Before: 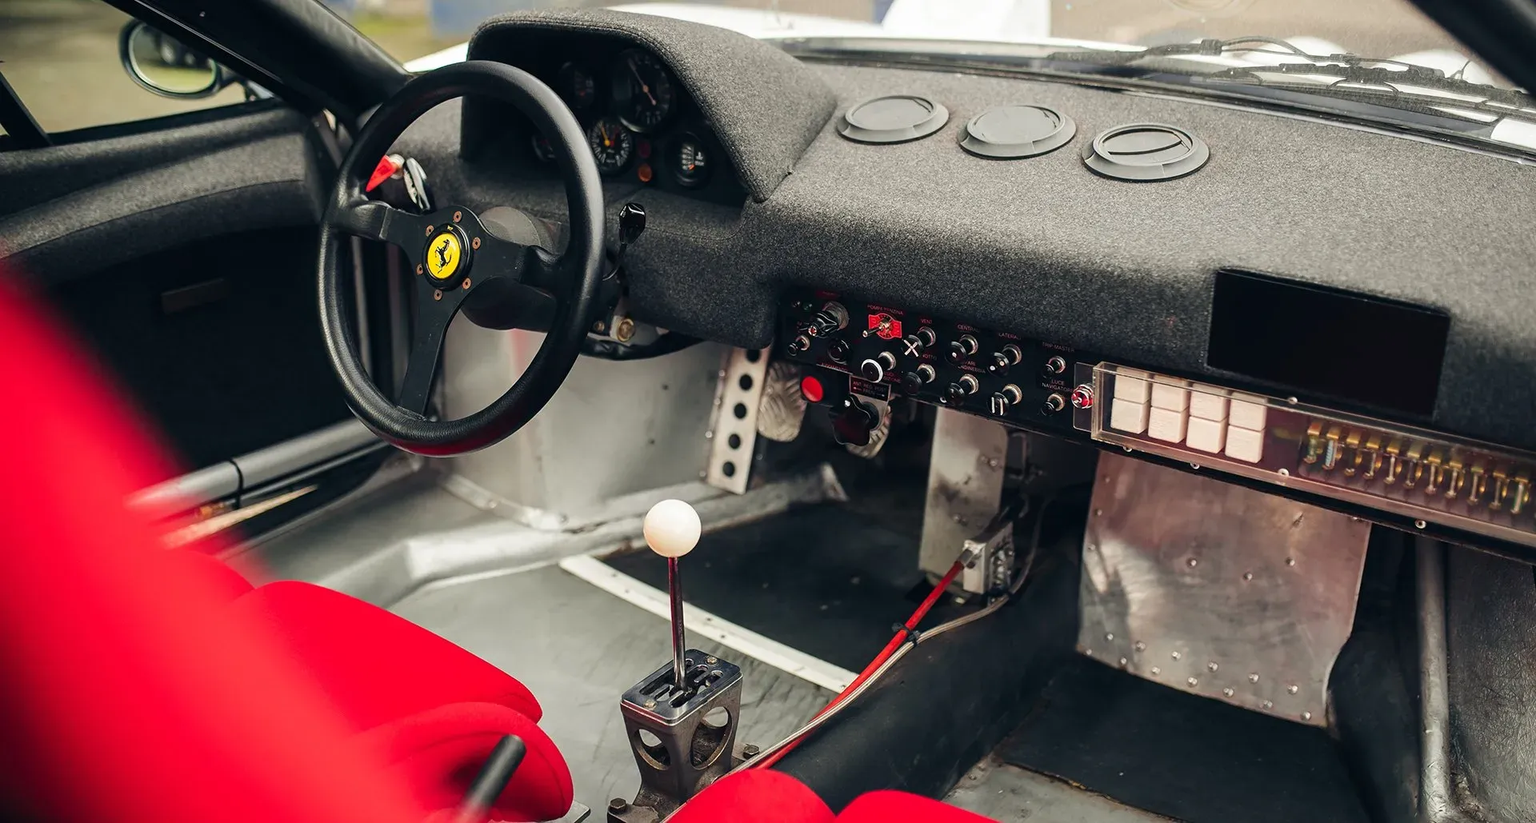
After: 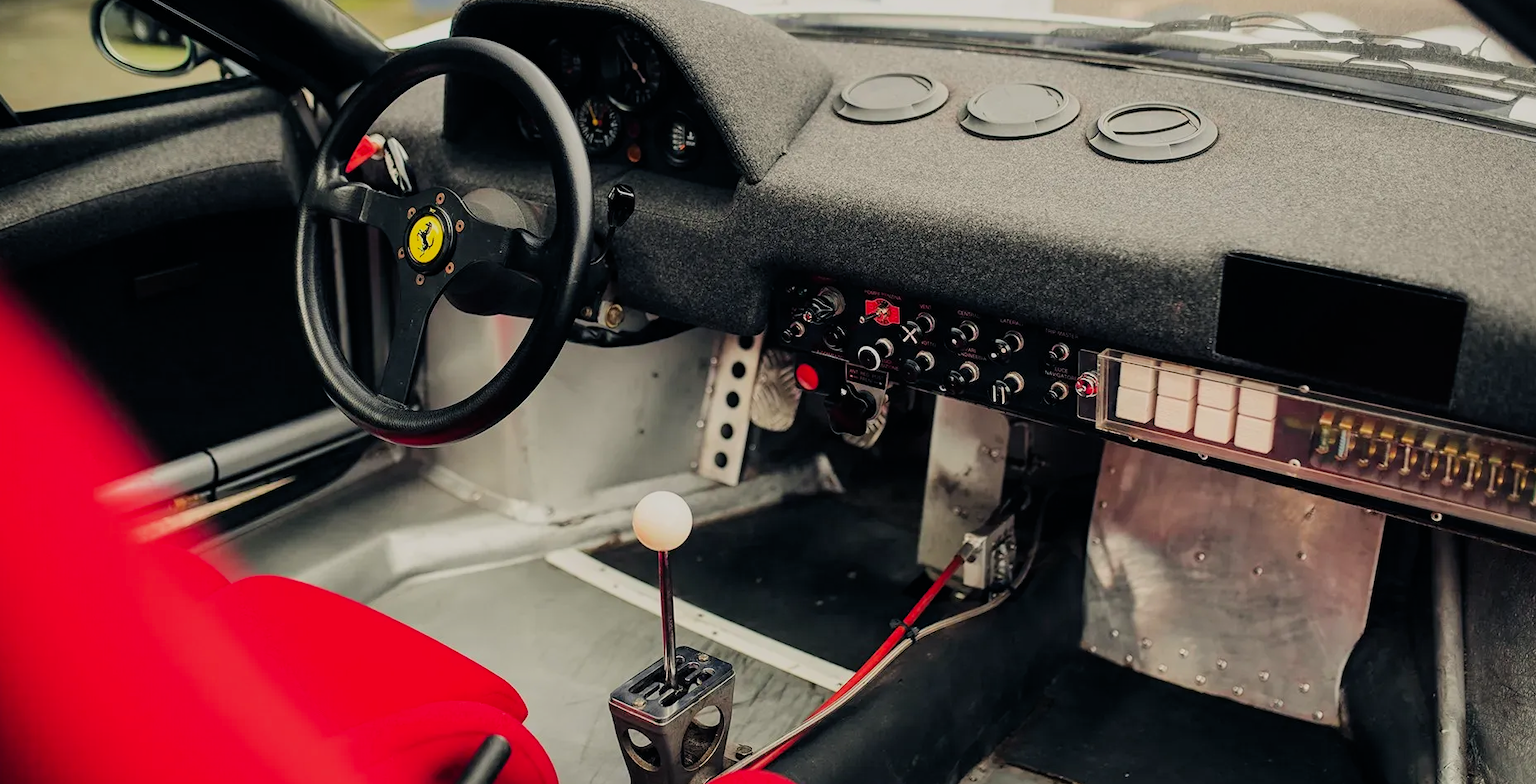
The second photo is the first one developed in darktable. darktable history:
crop: left 2.128%, top 3.04%, right 1.187%, bottom 4.826%
color correction: highlights a* 0.713, highlights b* 2.88, saturation 1.08
filmic rgb: black relative exposure -7.65 EV, white relative exposure 4.56 EV, hardness 3.61, color science v6 (2022)
